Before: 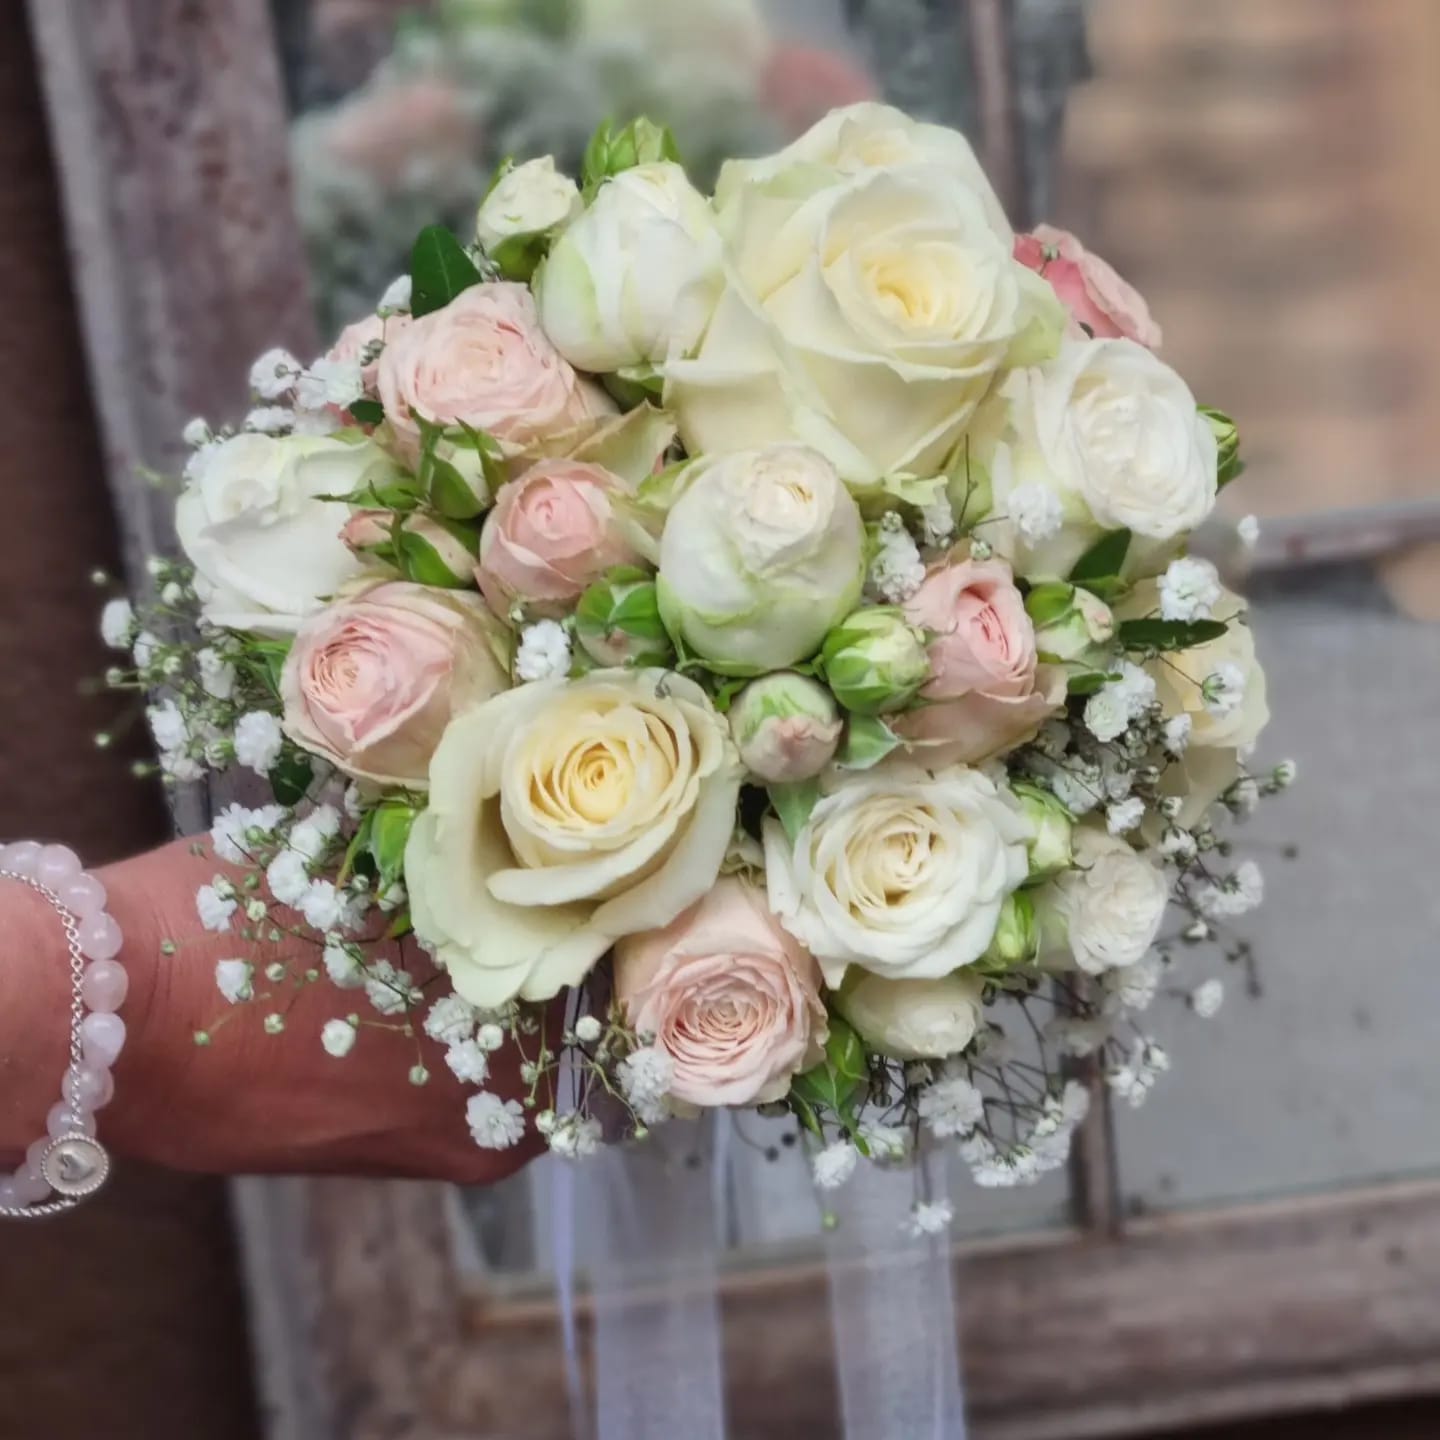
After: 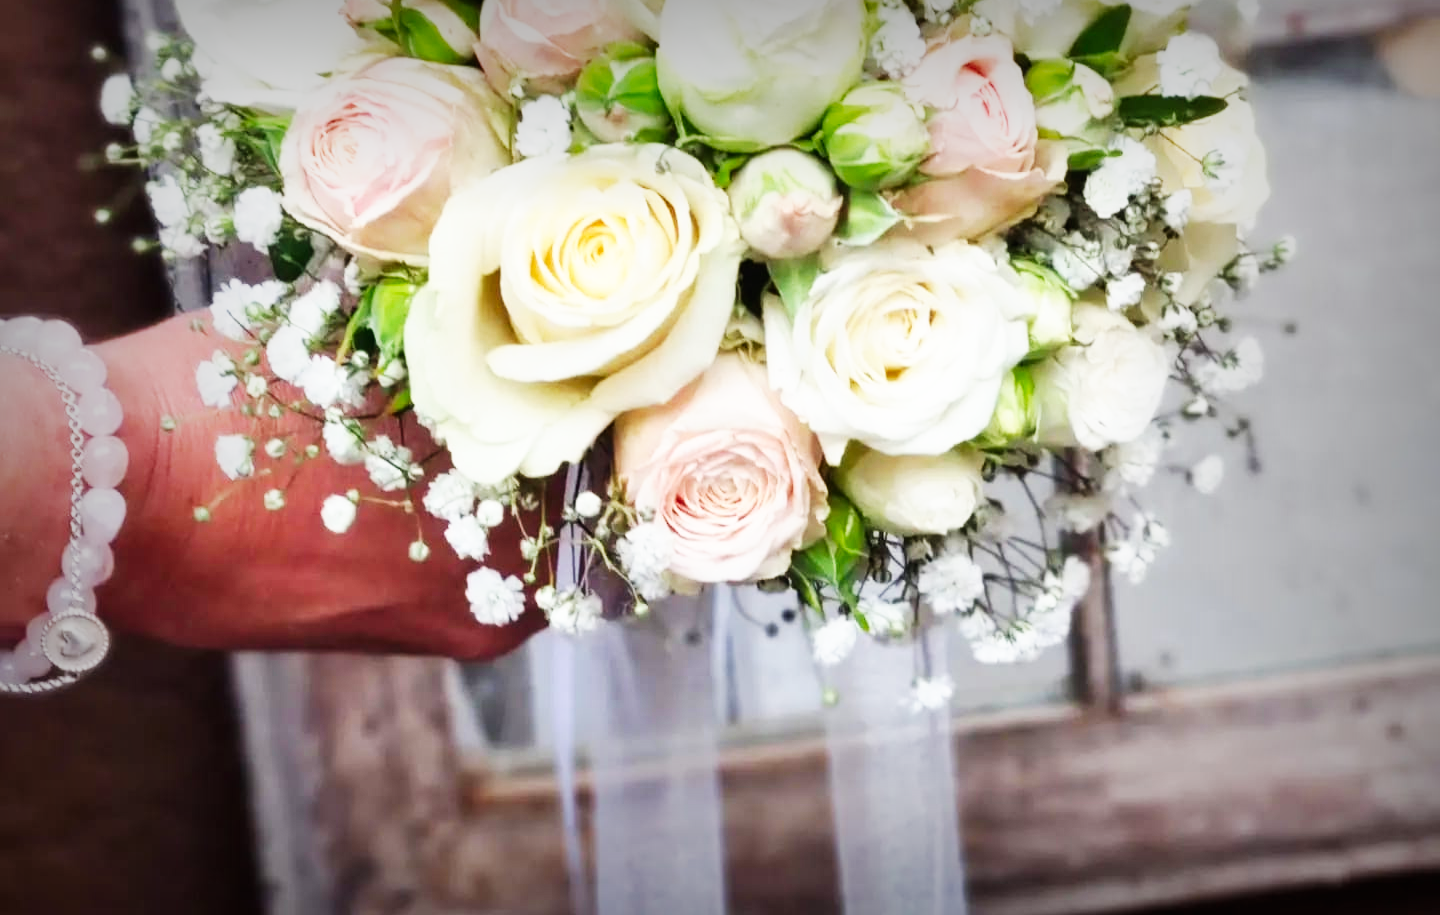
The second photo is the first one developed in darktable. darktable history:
crop and rotate: top 36.435%
base curve: curves: ch0 [(0, 0) (0.007, 0.004) (0.027, 0.03) (0.046, 0.07) (0.207, 0.54) (0.442, 0.872) (0.673, 0.972) (1, 1)], preserve colors none
vignetting: fall-off start 53.2%, brightness -0.594, saturation 0, automatic ratio true, width/height ratio 1.313, shape 0.22, unbound false
